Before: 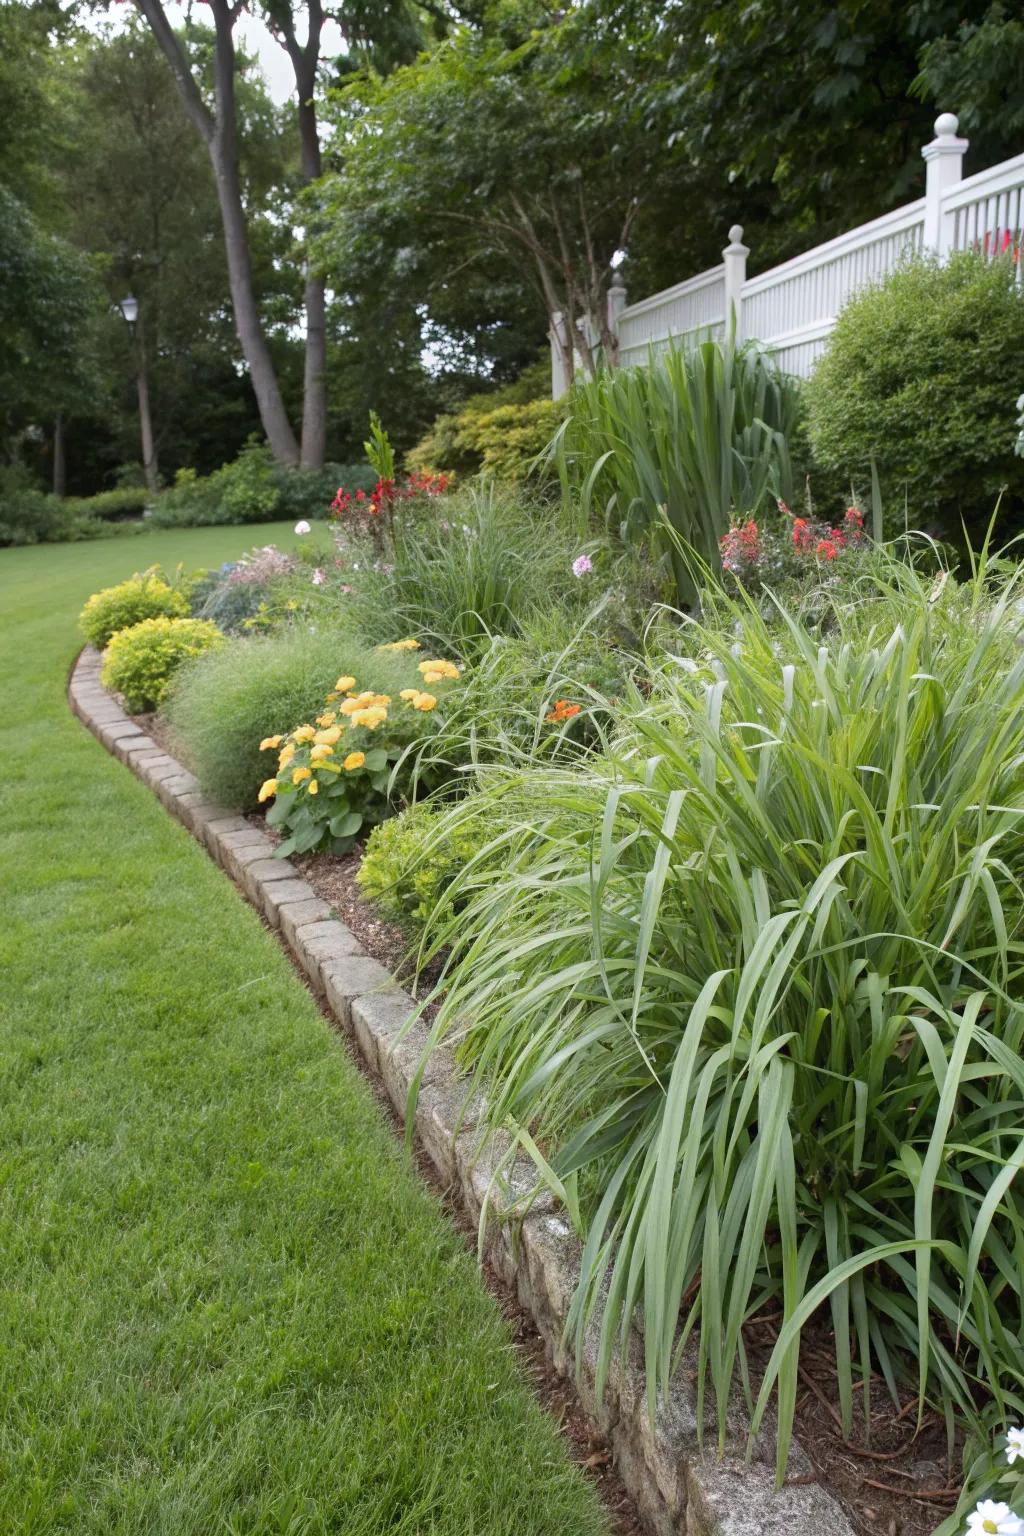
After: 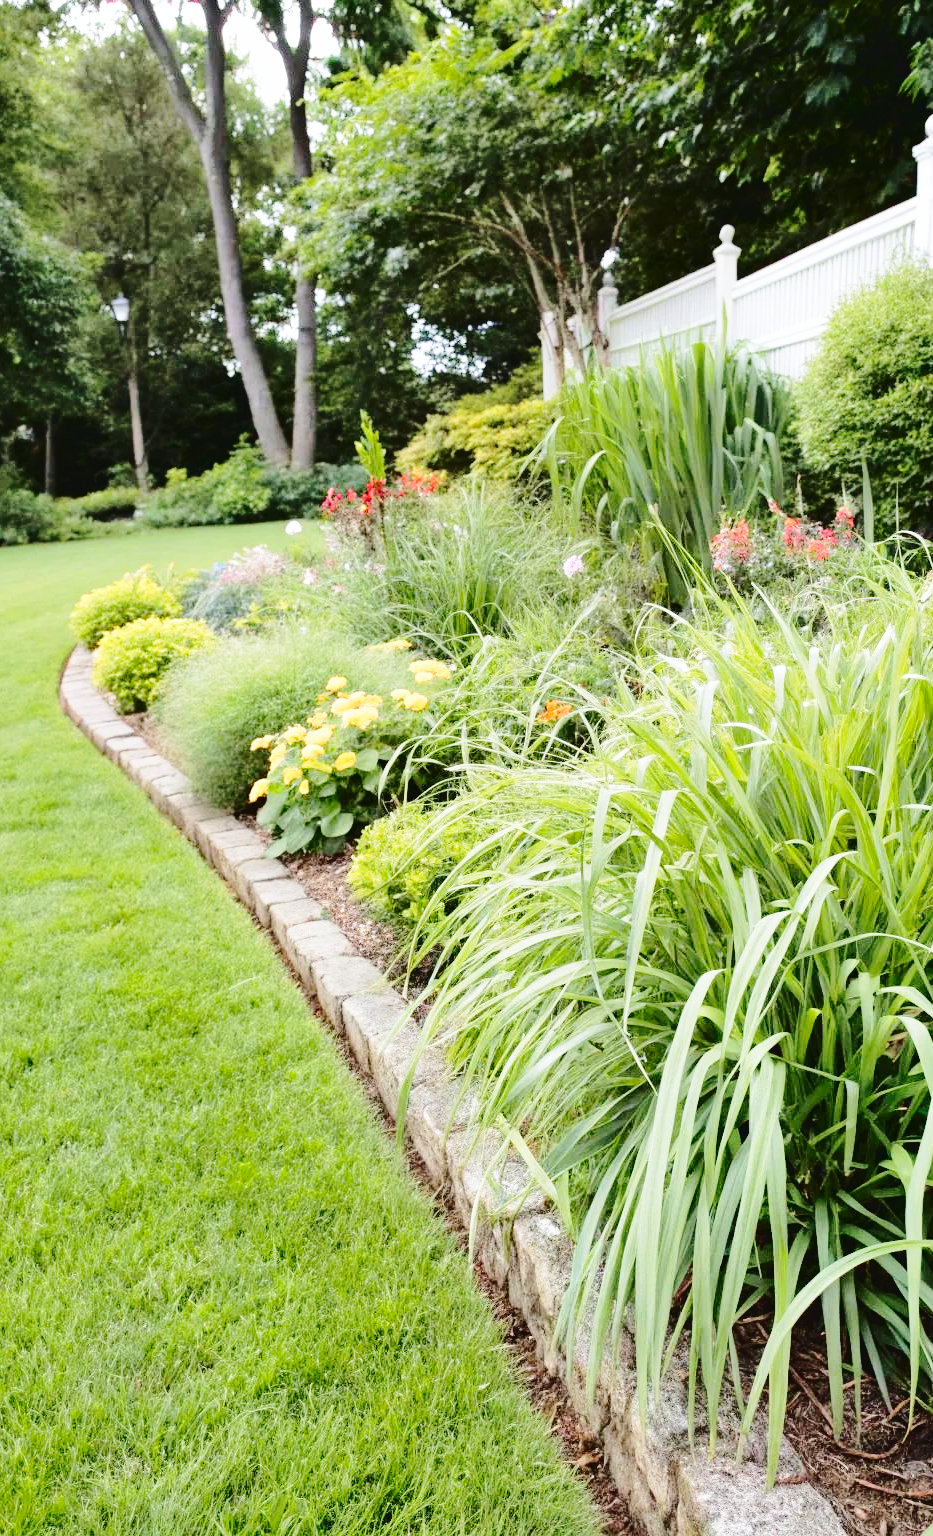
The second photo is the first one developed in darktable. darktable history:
crop and rotate: left 0.961%, right 7.912%
shadows and highlights: shadows 48.3, highlights -42.88, soften with gaussian
tone curve: curves: ch0 [(0, 0) (0.003, 0.036) (0.011, 0.039) (0.025, 0.039) (0.044, 0.043) (0.069, 0.05) (0.1, 0.072) (0.136, 0.102) (0.177, 0.144) (0.224, 0.204) (0.277, 0.288) (0.335, 0.384) (0.399, 0.477) (0.468, 0.575) (0.543, 0.652) (0.623, 0.724) (0.709, 0.785) (0.801, 0.851) (0.898, 0.915) (1, 1)], color space Lab, independent channels, preserve colors none
base curve: curves: ch0 [(0, 0) (0.028, 0.03) (0.105, 0.232) (0.387, 0.748) (0.754, 0.968) (1, 1)], preserve colors none
